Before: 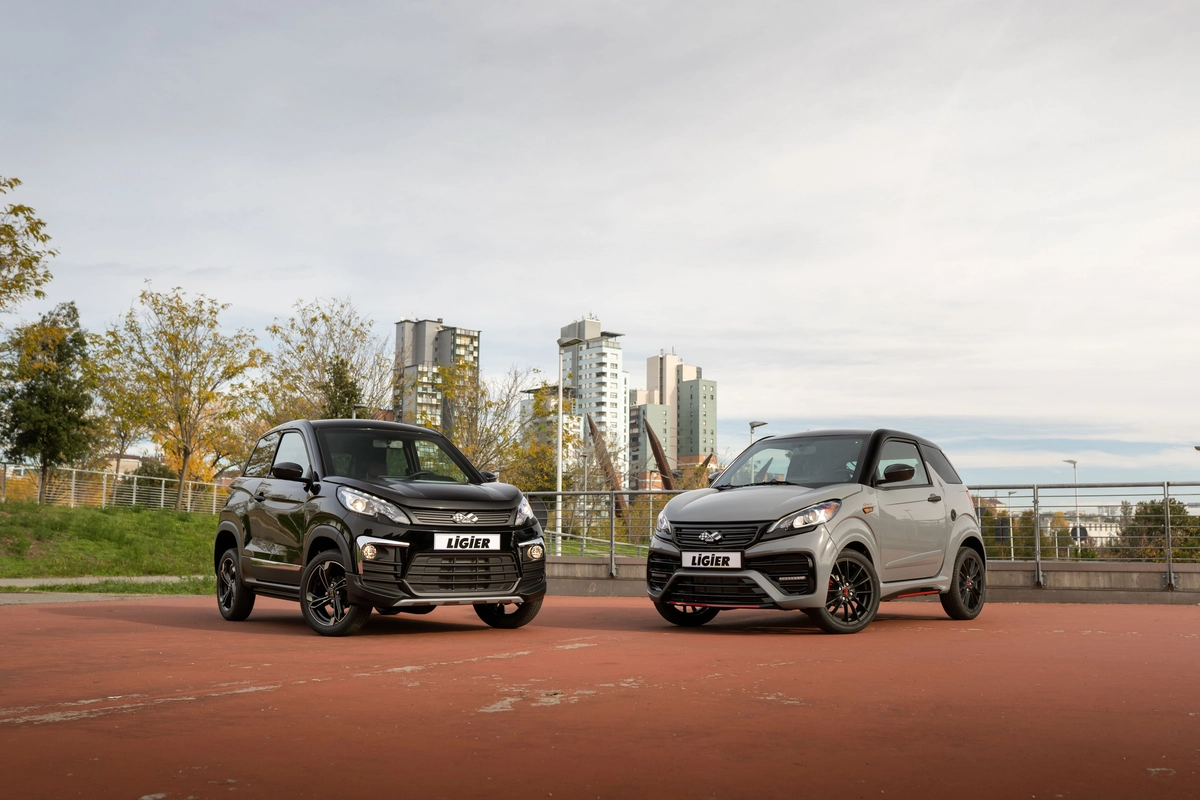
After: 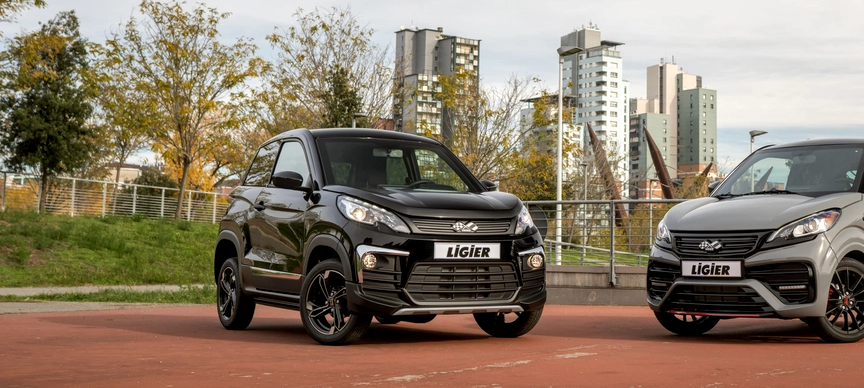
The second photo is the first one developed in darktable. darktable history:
crop: top 36.498%, right 27.964%, bottom 14.995%
local contrast: on, module defaults
